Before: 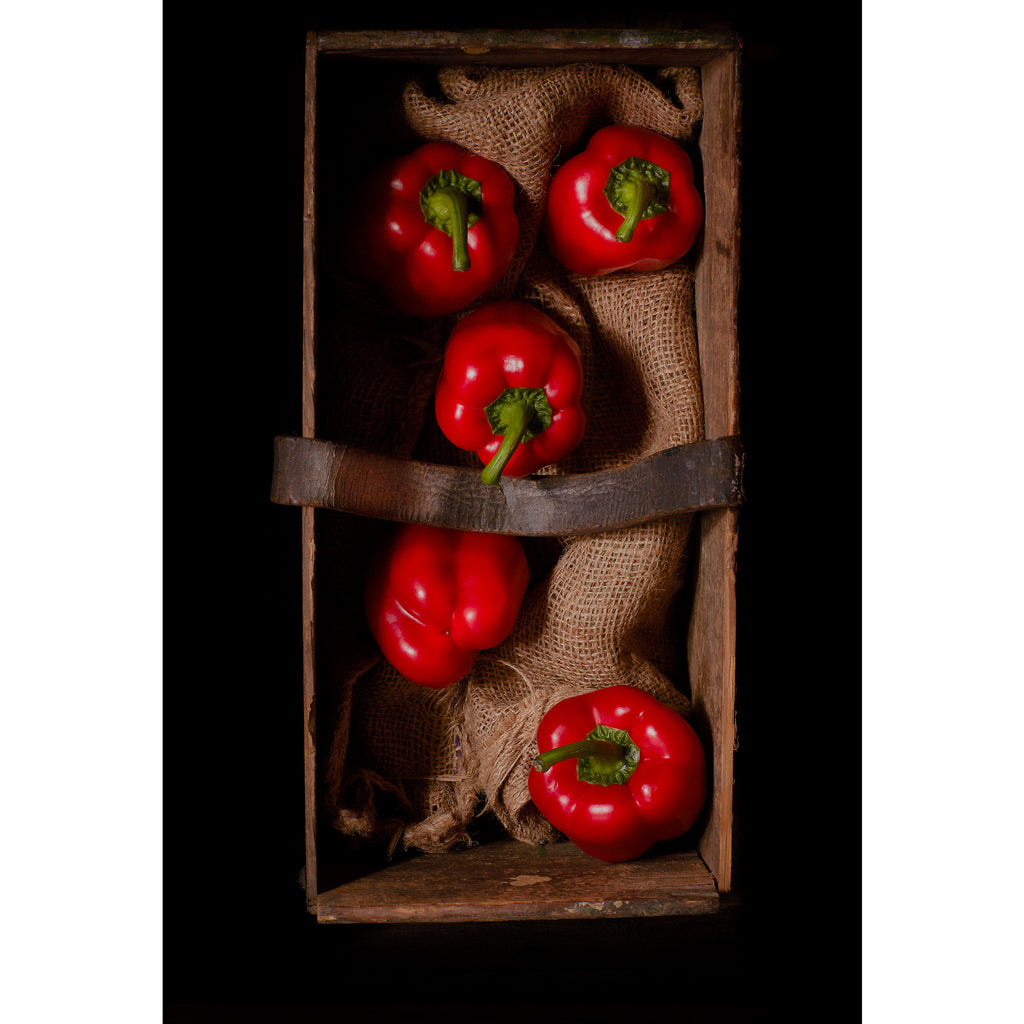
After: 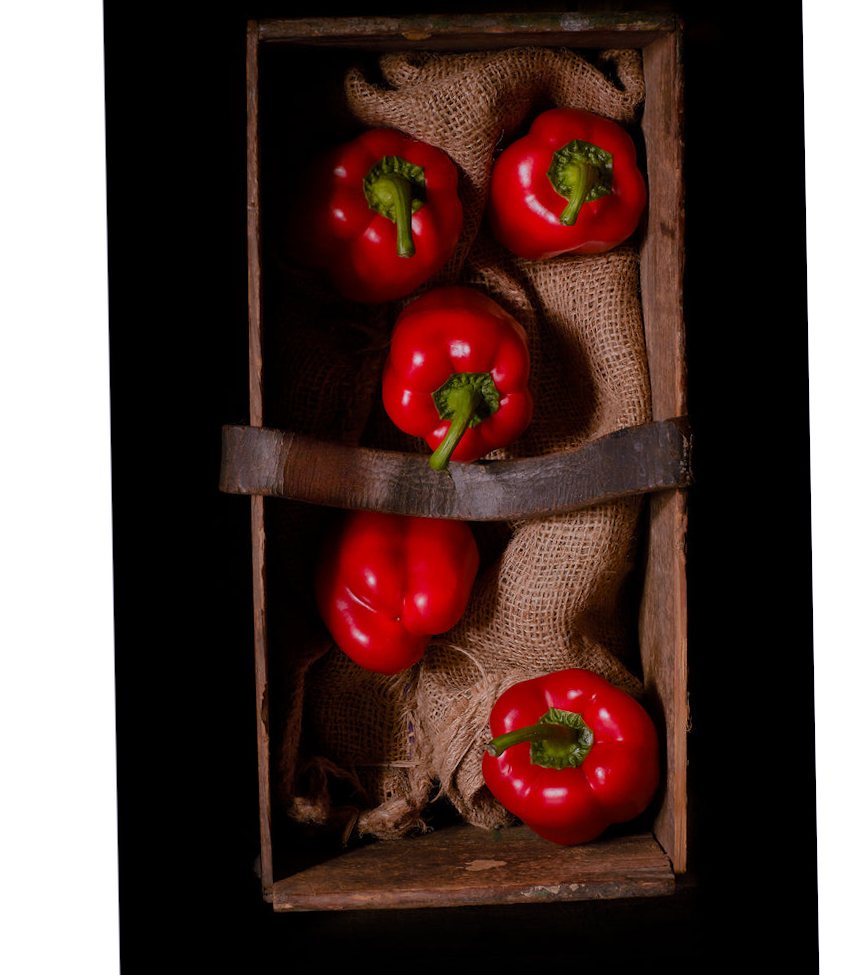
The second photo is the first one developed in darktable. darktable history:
white balance: red 1.004, blue 1.096
crop and rotate: angle 1°, left 4.281%, top 0.642%, right 11.383%, bottom 2.486%
